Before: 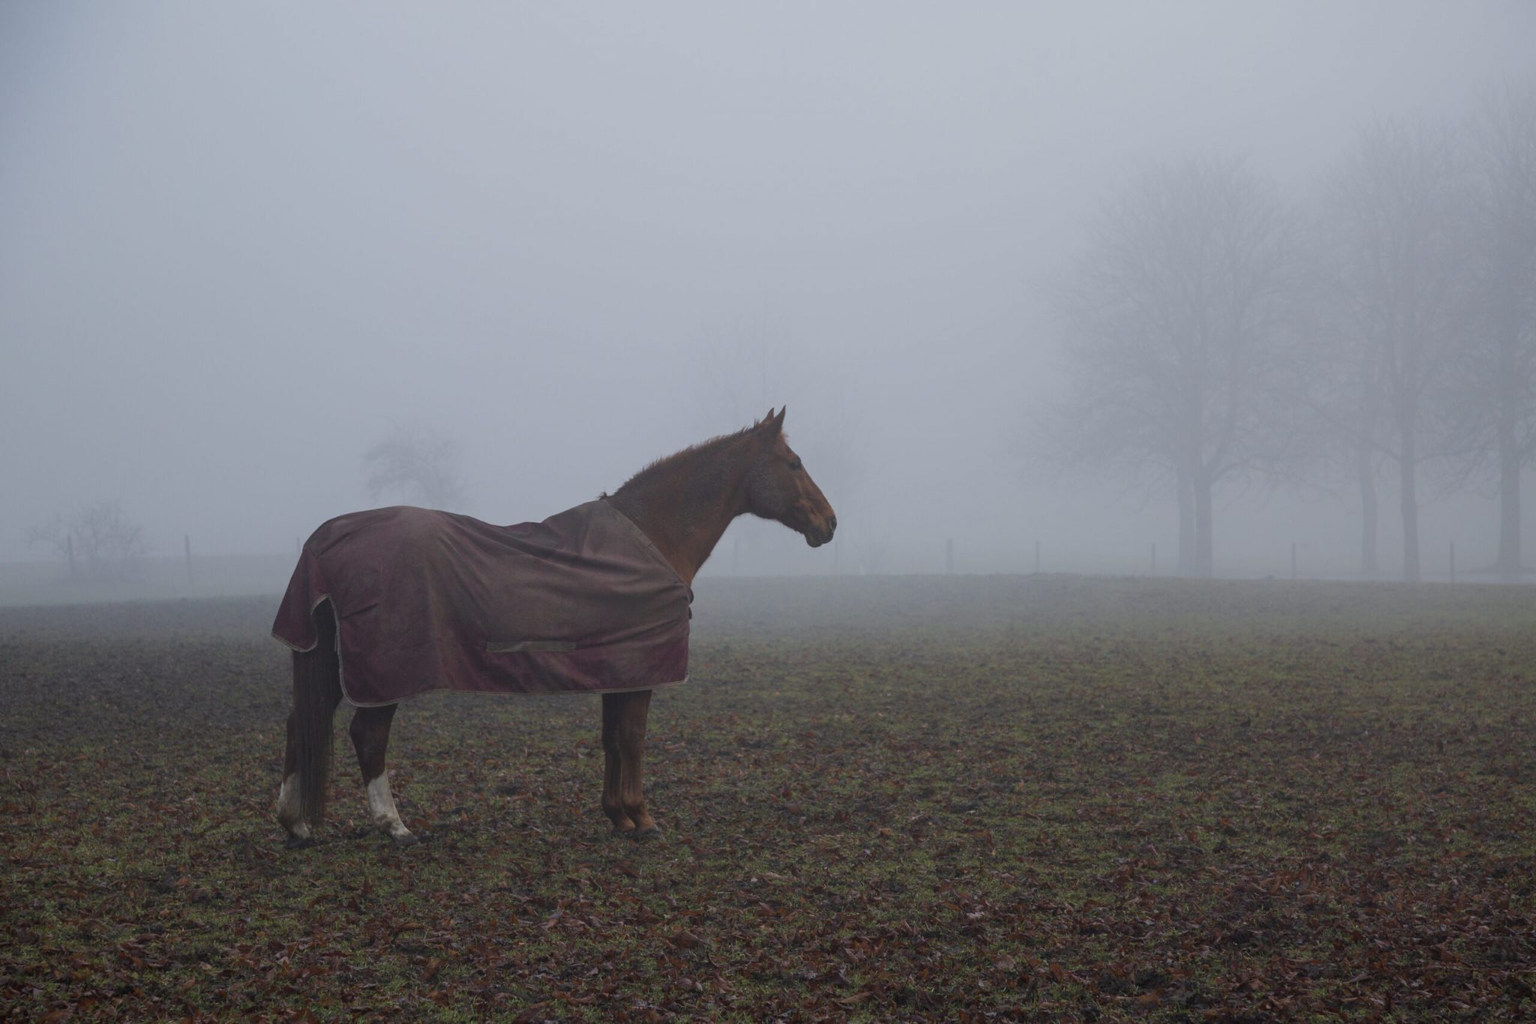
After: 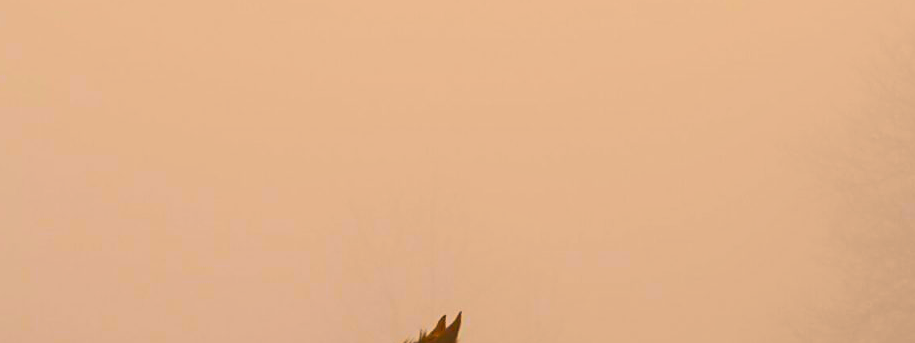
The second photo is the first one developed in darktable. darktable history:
crop: left 28.64%, top 16.832%, right 26.637%, bottom 58.055%
color correction: highlights a* 10.44, highlights b* 30.04, shadows a* 2.73, shadows b* 17.51, saturation 1.72
shadows and highlights: shadows 37.27, highlights -28.18, soften with gaussian
tone curve: curves: ch0 [(0, 0.013) (0.054, 0.018) (0.205, 0.191) (0.289, 0.292) (0.39, 0.424) (0.493, 0.551) (0.666, 0.743) (0.795, 0.841) (1, 0.998)]; ch1 [(0, 0) (0.385, 0.343) (0.439, 0.415) (0.494, 0.495) (0.501, 0.501) (0.51, 0.509) (0.548, 0.554) (0.586, 0.601) (0.66, 0.687) (0.783, 0.804) (1, 1)]; ch2 [(0, 0) (0.304, 0.31) (0.403, 0.399) (0.441, 0.428) (0.47, 0.469) (0.498, 0.496) (0.524, 0.538) (0.566, 0.579) (0.633, 0.665) (0.7, 0.711) (1, 1)], color space Lab, independent channels, preserve colors none
sharpen: on, module defaults
color balance rgb: linear chroma grading › global chroma 15%, perceptual saturation grading › global saturation 30%
